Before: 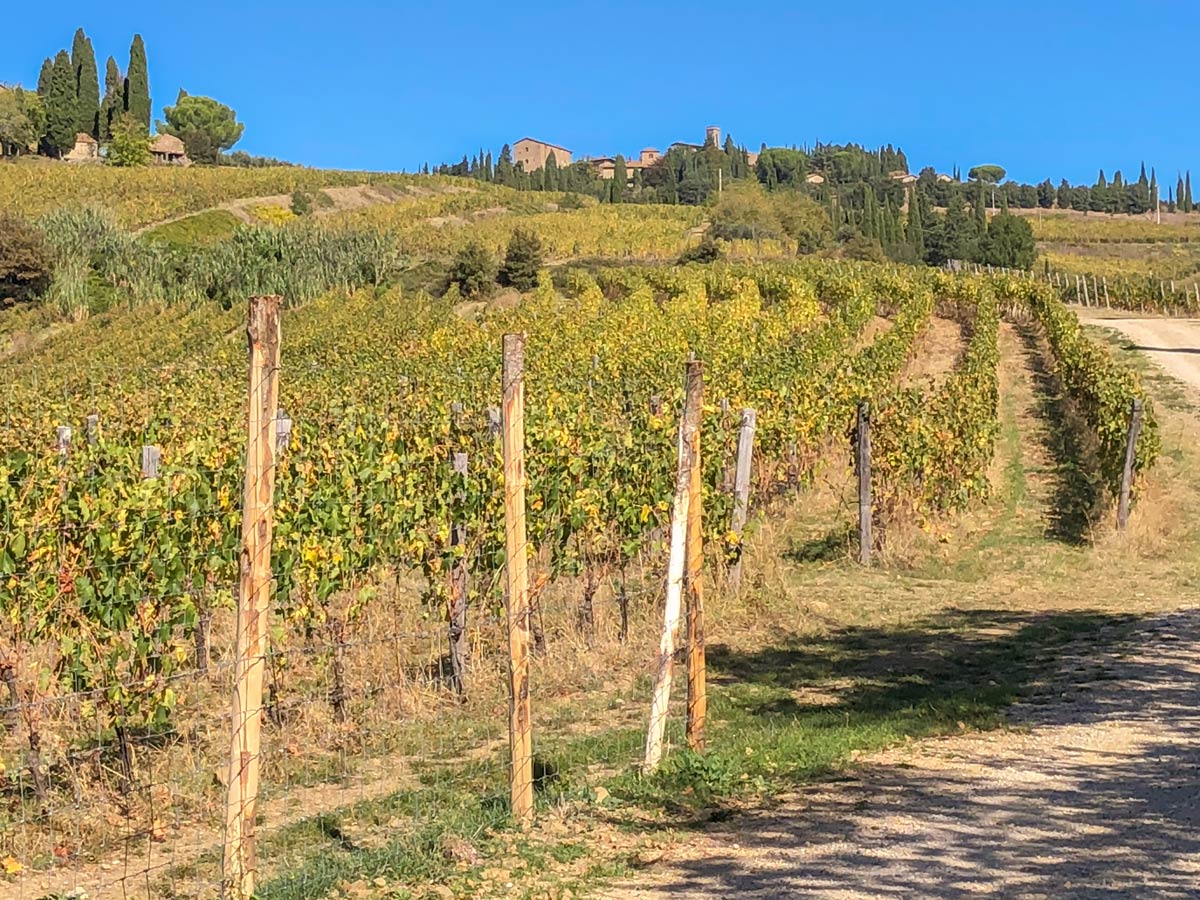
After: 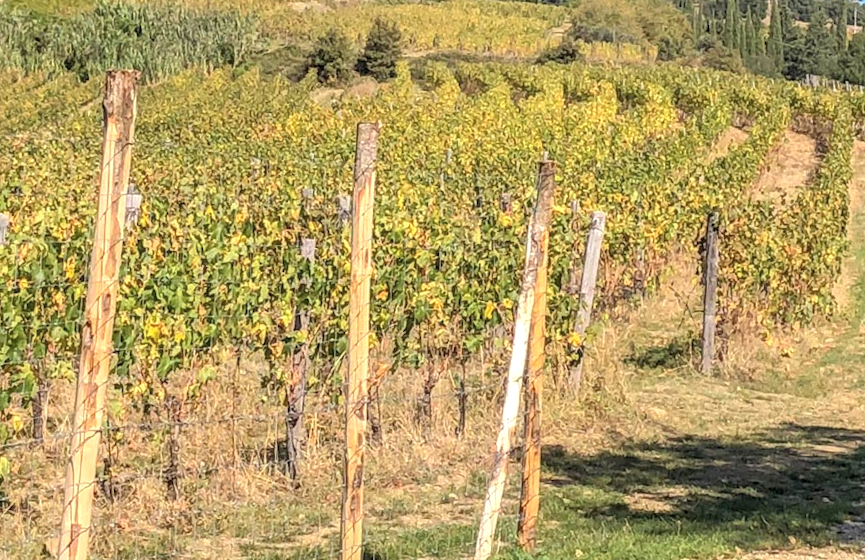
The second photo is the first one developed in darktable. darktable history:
crop and rotate: angle -3.4°, left 9.862%, top 20.832%, right 12.444%, bottom 12.026%
local contrast: detail 130%
contrast brightness saturation: brightness 0.147
